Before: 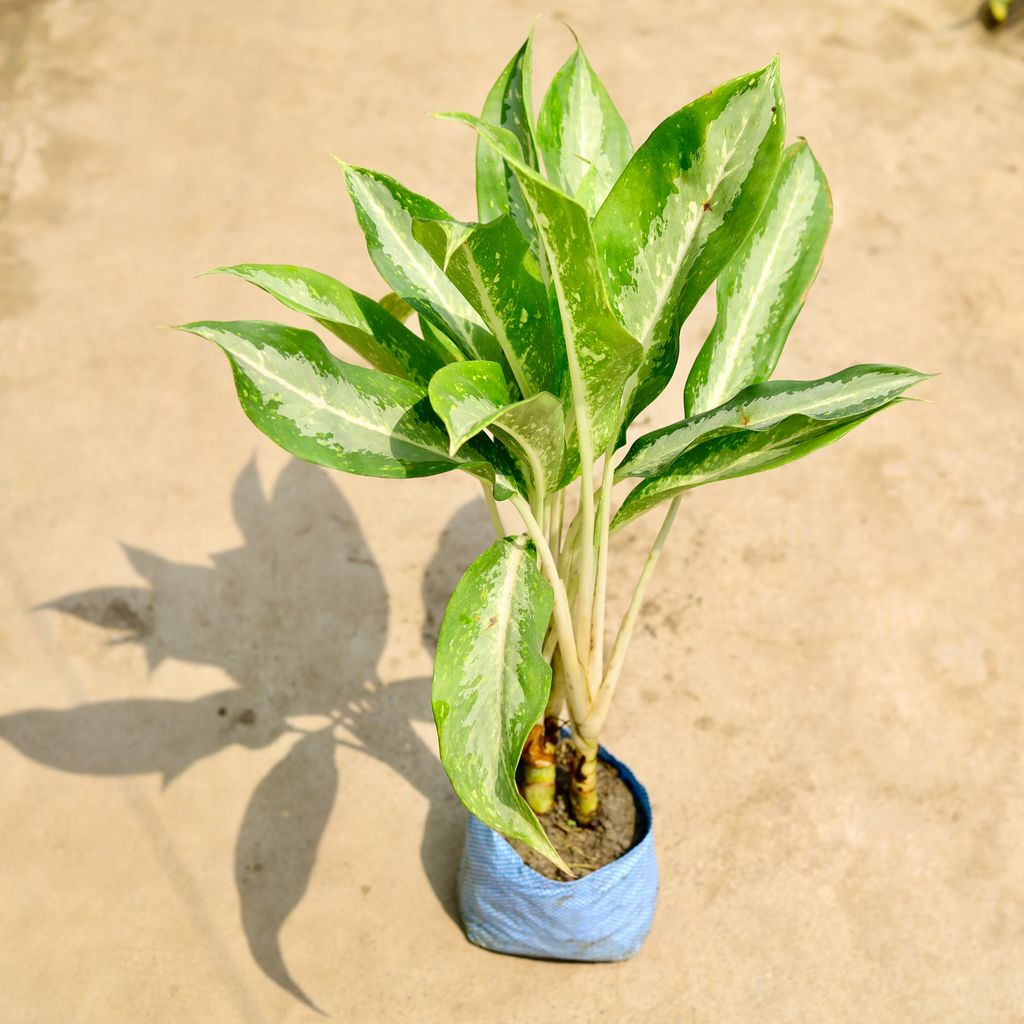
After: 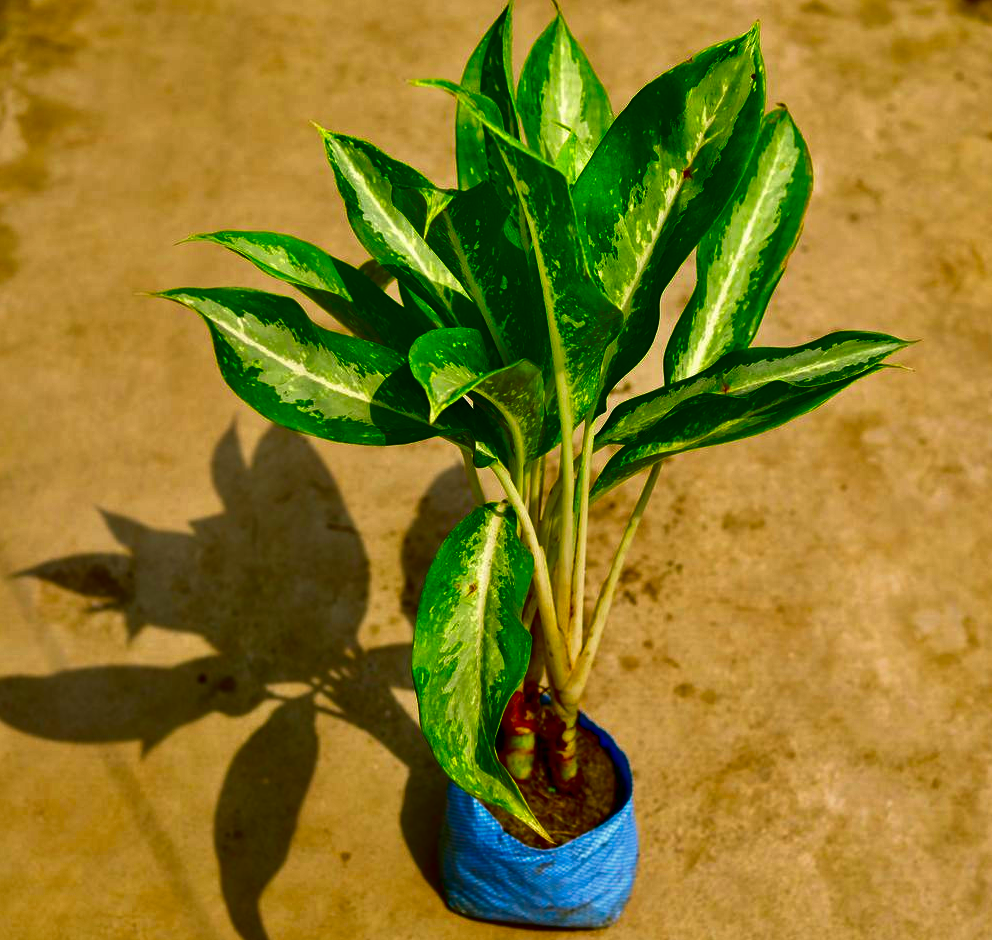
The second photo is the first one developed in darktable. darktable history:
contrast brightness saturation: brightness -1, saturation 1
crop: left 1.964%, top 3.251%, right 1.122%, bottom 4.933%
